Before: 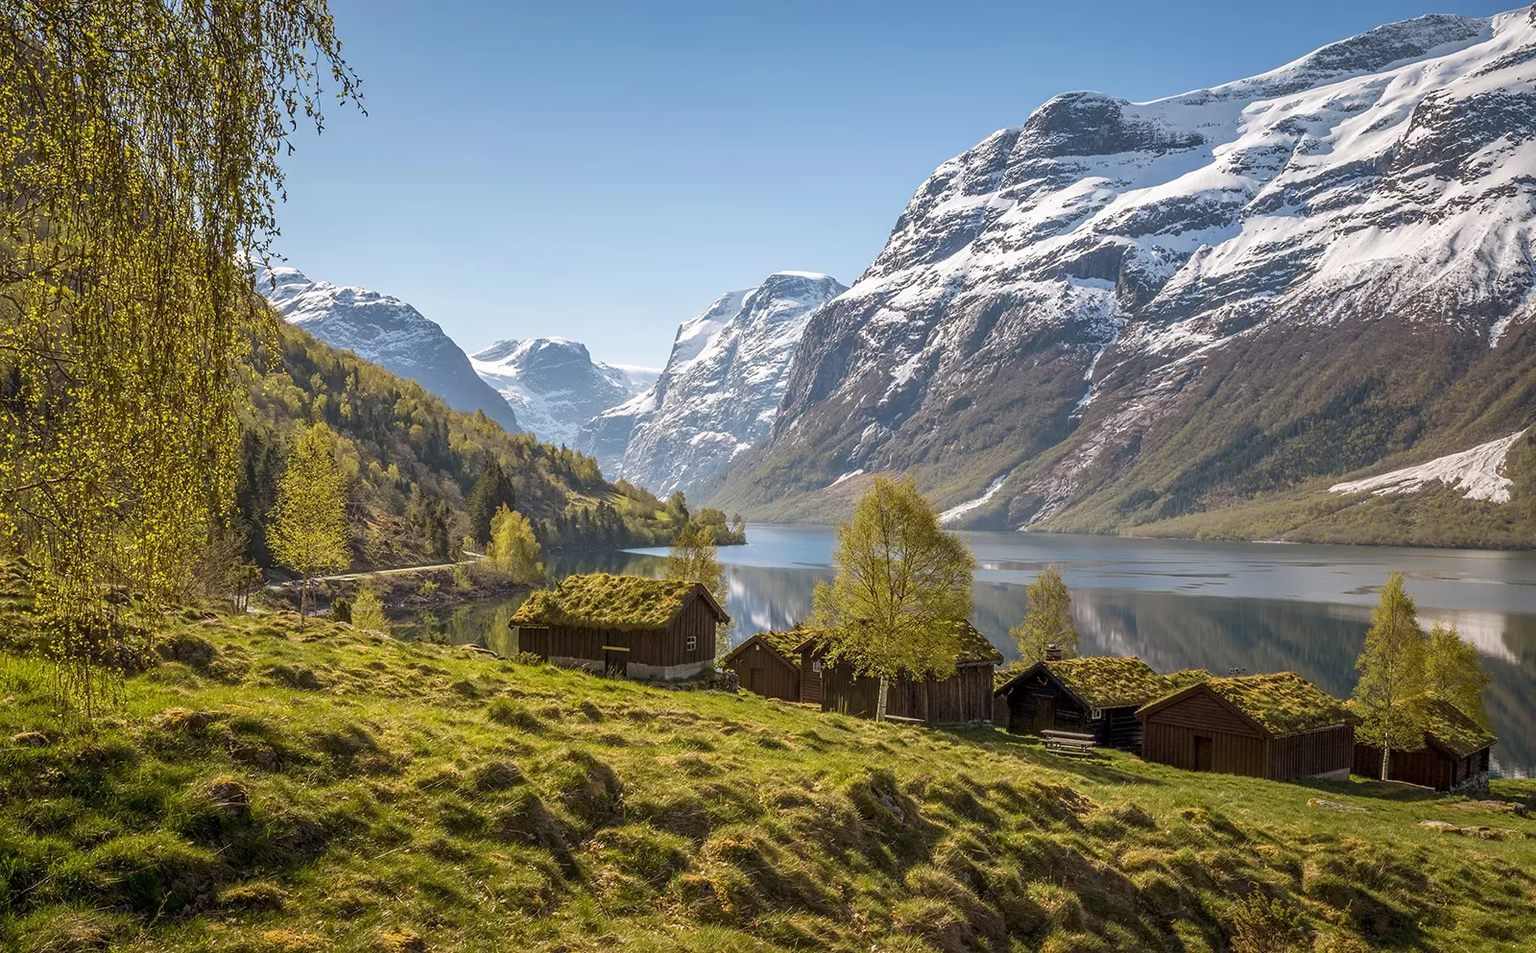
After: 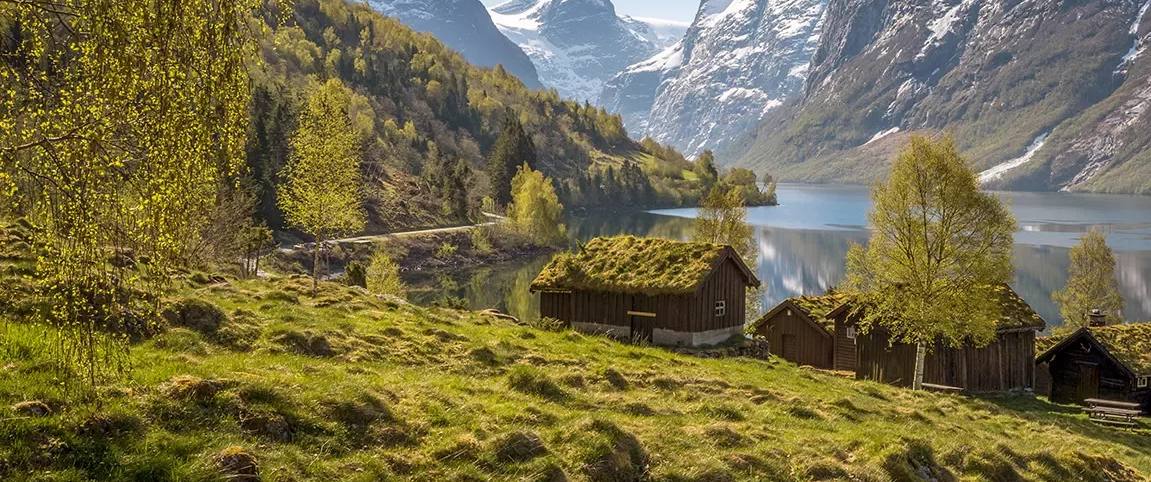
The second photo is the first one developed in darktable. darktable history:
crop: top 36.553%, right 28.002%, bottom 14.894%
